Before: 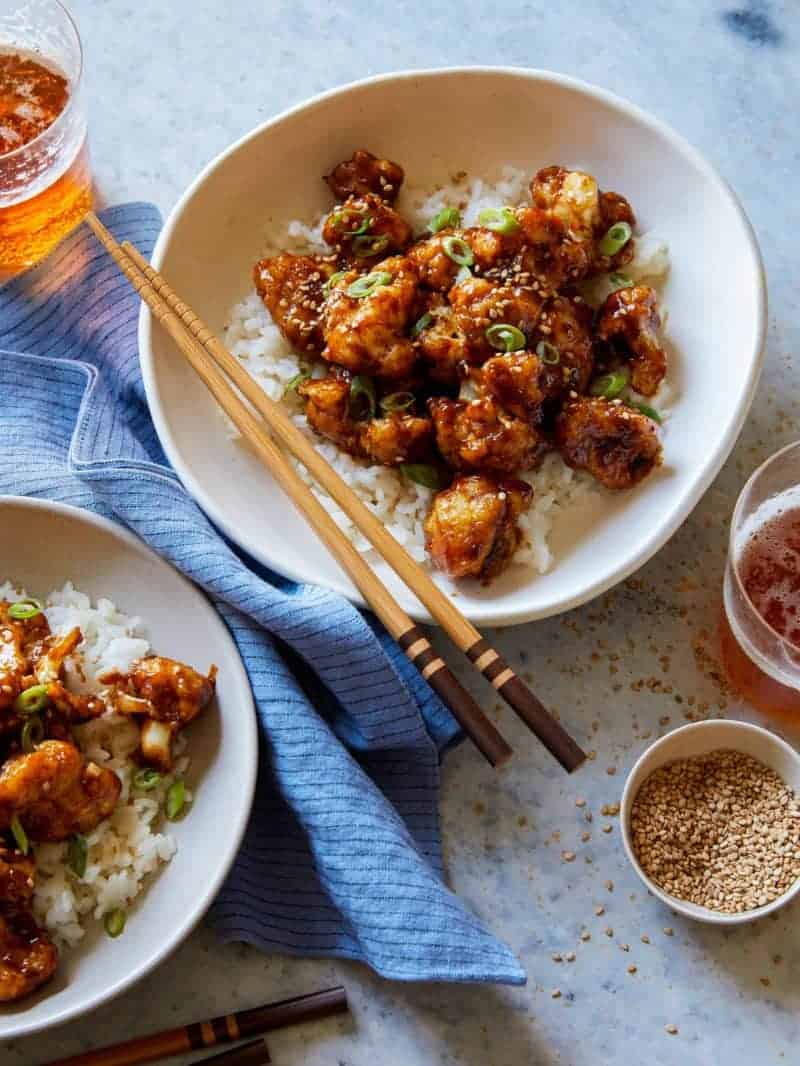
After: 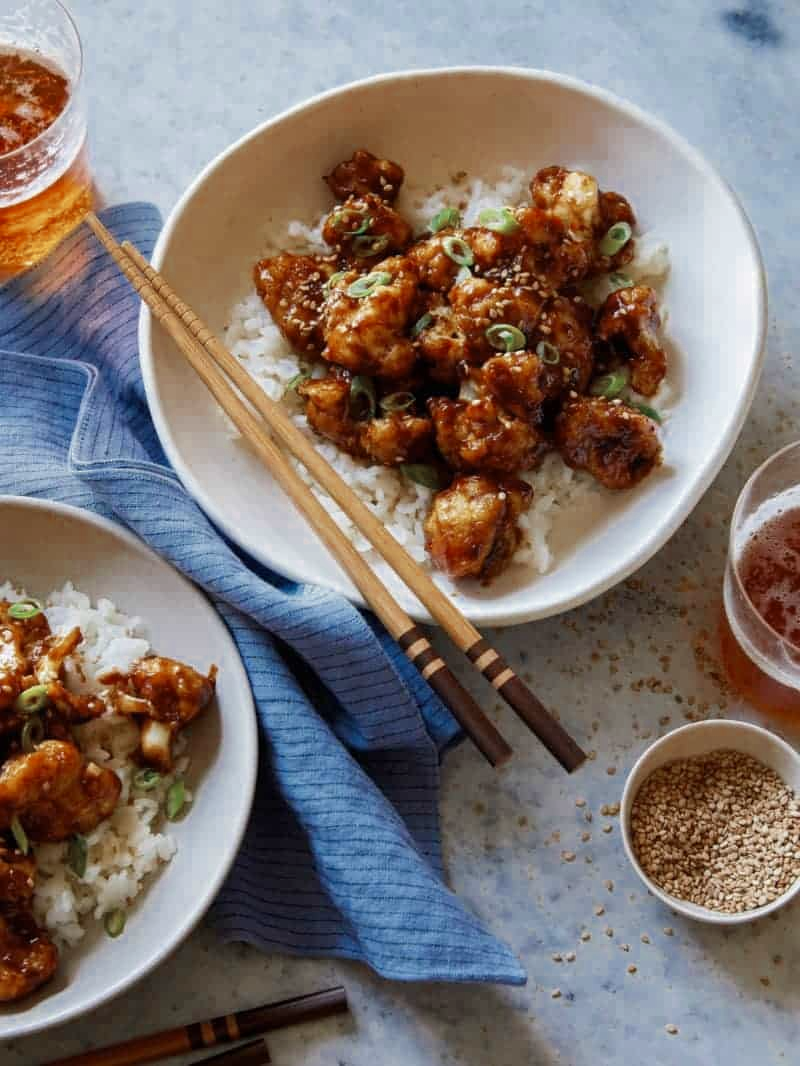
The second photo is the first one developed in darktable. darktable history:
color zones: curves: ch0 [(0, 0.5) (0.125, 0.4) (0.25, 0.5) (0.375, 0.4) (0.5, 0.4) (0.625, 0.35) (0.75, 0.35) (0.875, 0.5)]; ch1 [(0, 0.35) (0.125, 0.45) (0.25, 0.35) (0.375, 0.35) (0.5, 0.35) (0.625, 0.35) (0.75, 0.45) (0.875, 0.35)]; ch2 [(0, 0.6) (0.125, 0.5) (0.25, 0.5) (0.375, 0.6) (0.5, 0.6) (0.625, 0.5) (0.75, 0.5) (0.875, 0.5)]
color calibration: illuminant same as pipeline (D50), adaptation XYZ, x 0.346, y 0.357, temperature 5006.87 K
